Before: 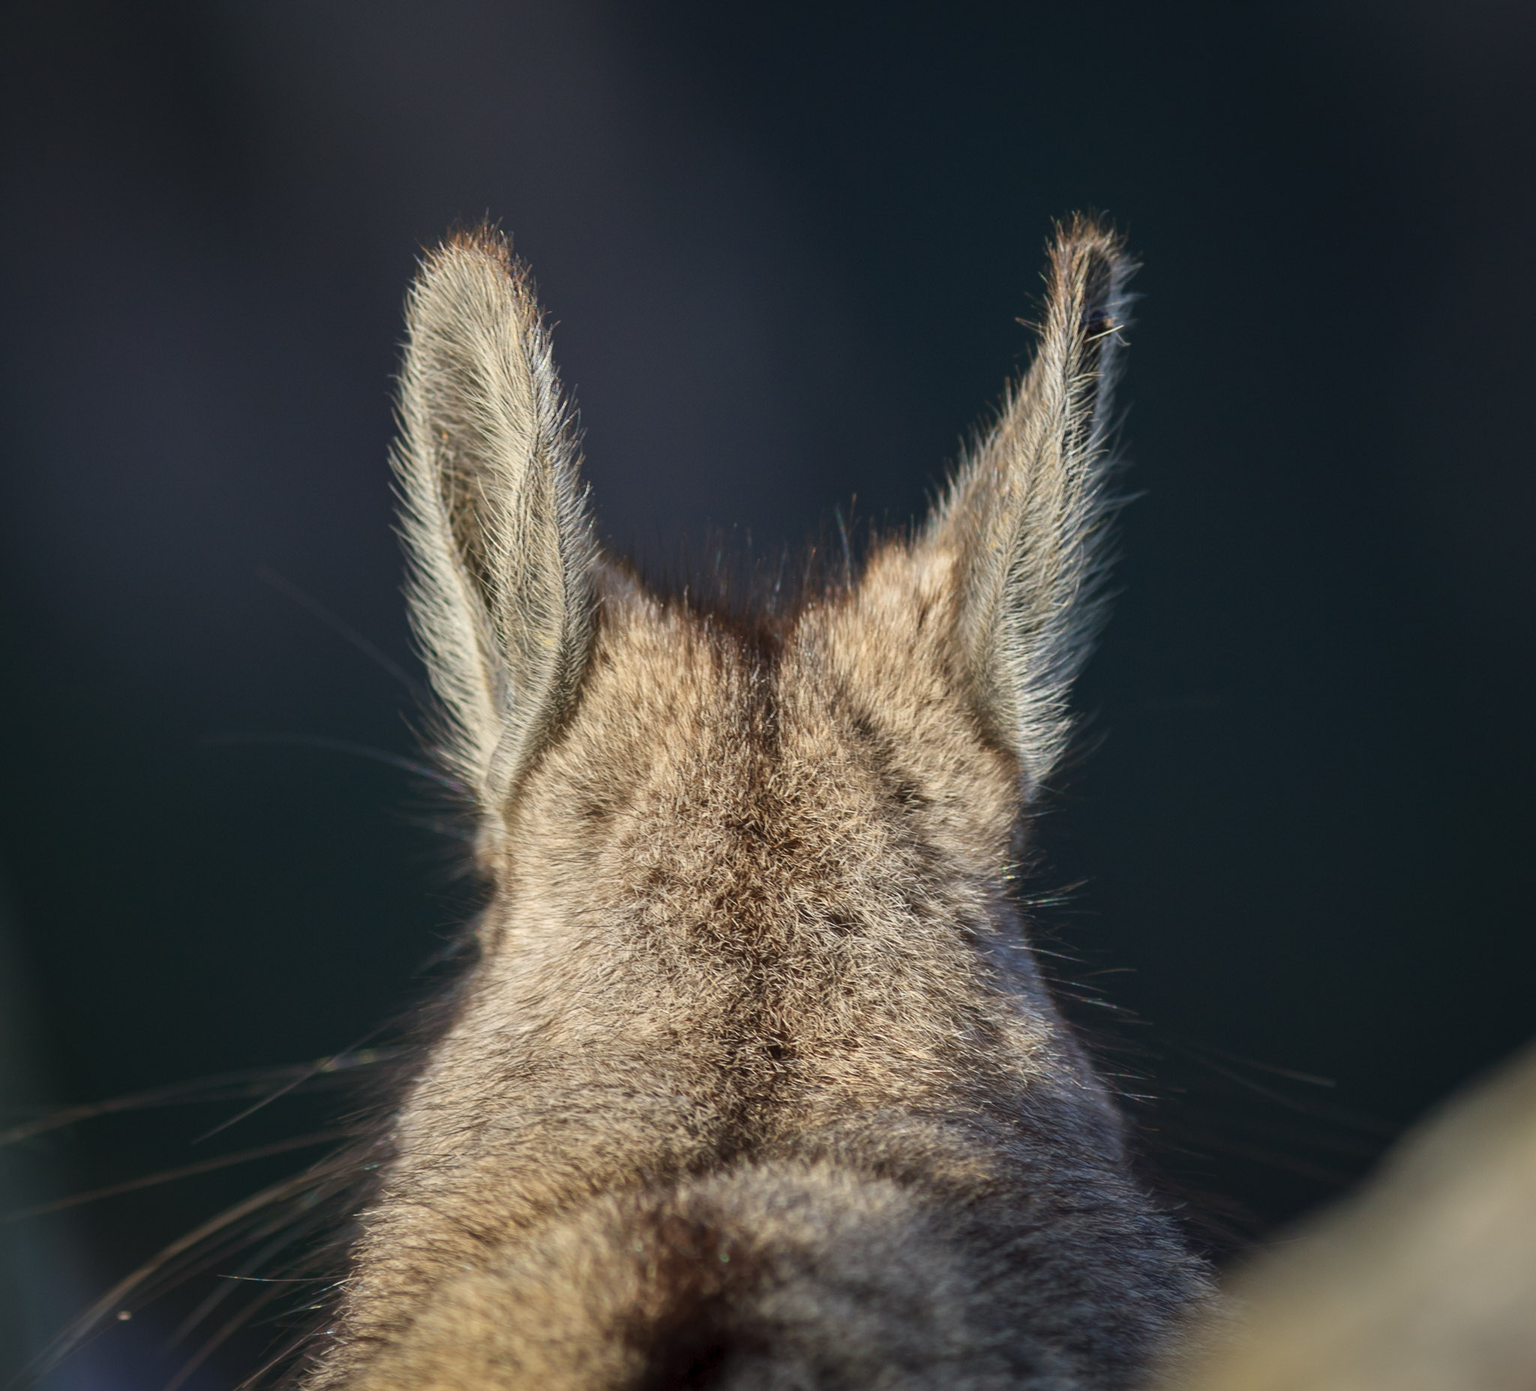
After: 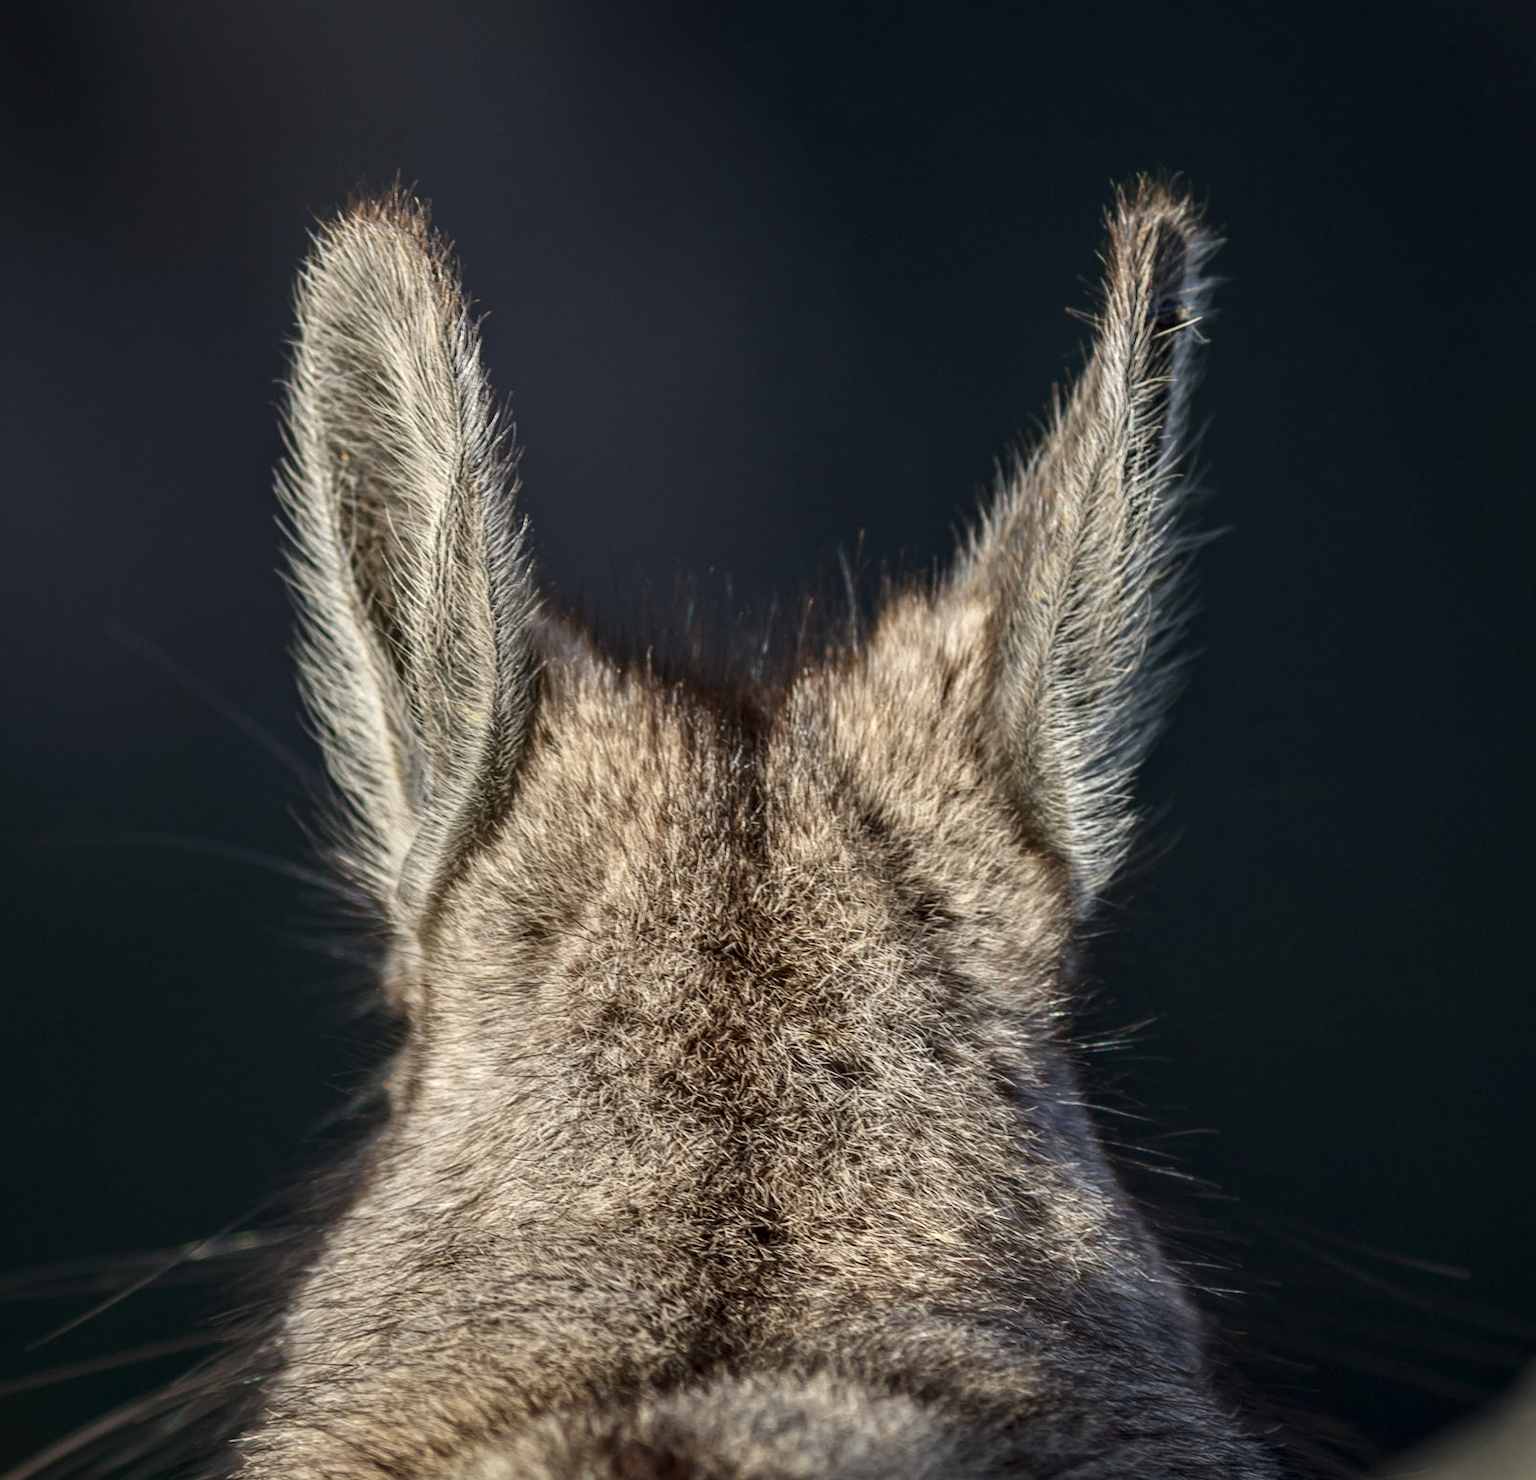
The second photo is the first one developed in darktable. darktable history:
contrast brightness saturation: brightness -0.09
crop: left 11.225%, top 5.381%, right 9.565%, bottom 10.314%
local contrast: highlights 35%, detail 135%
color correction: saturation 0.8
